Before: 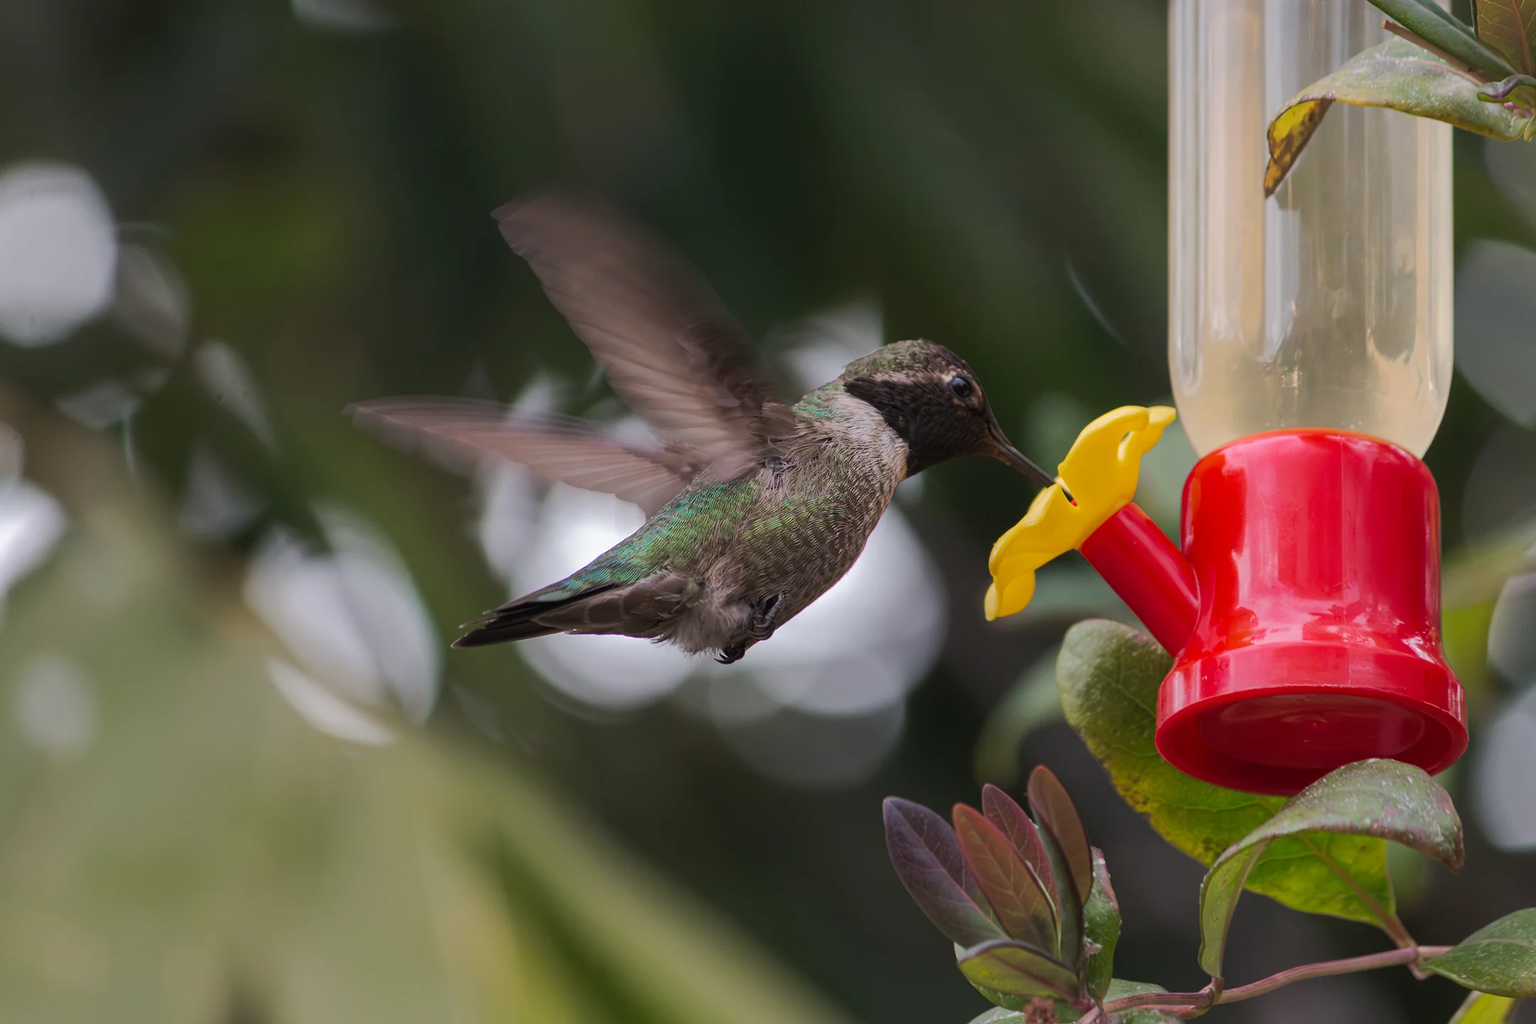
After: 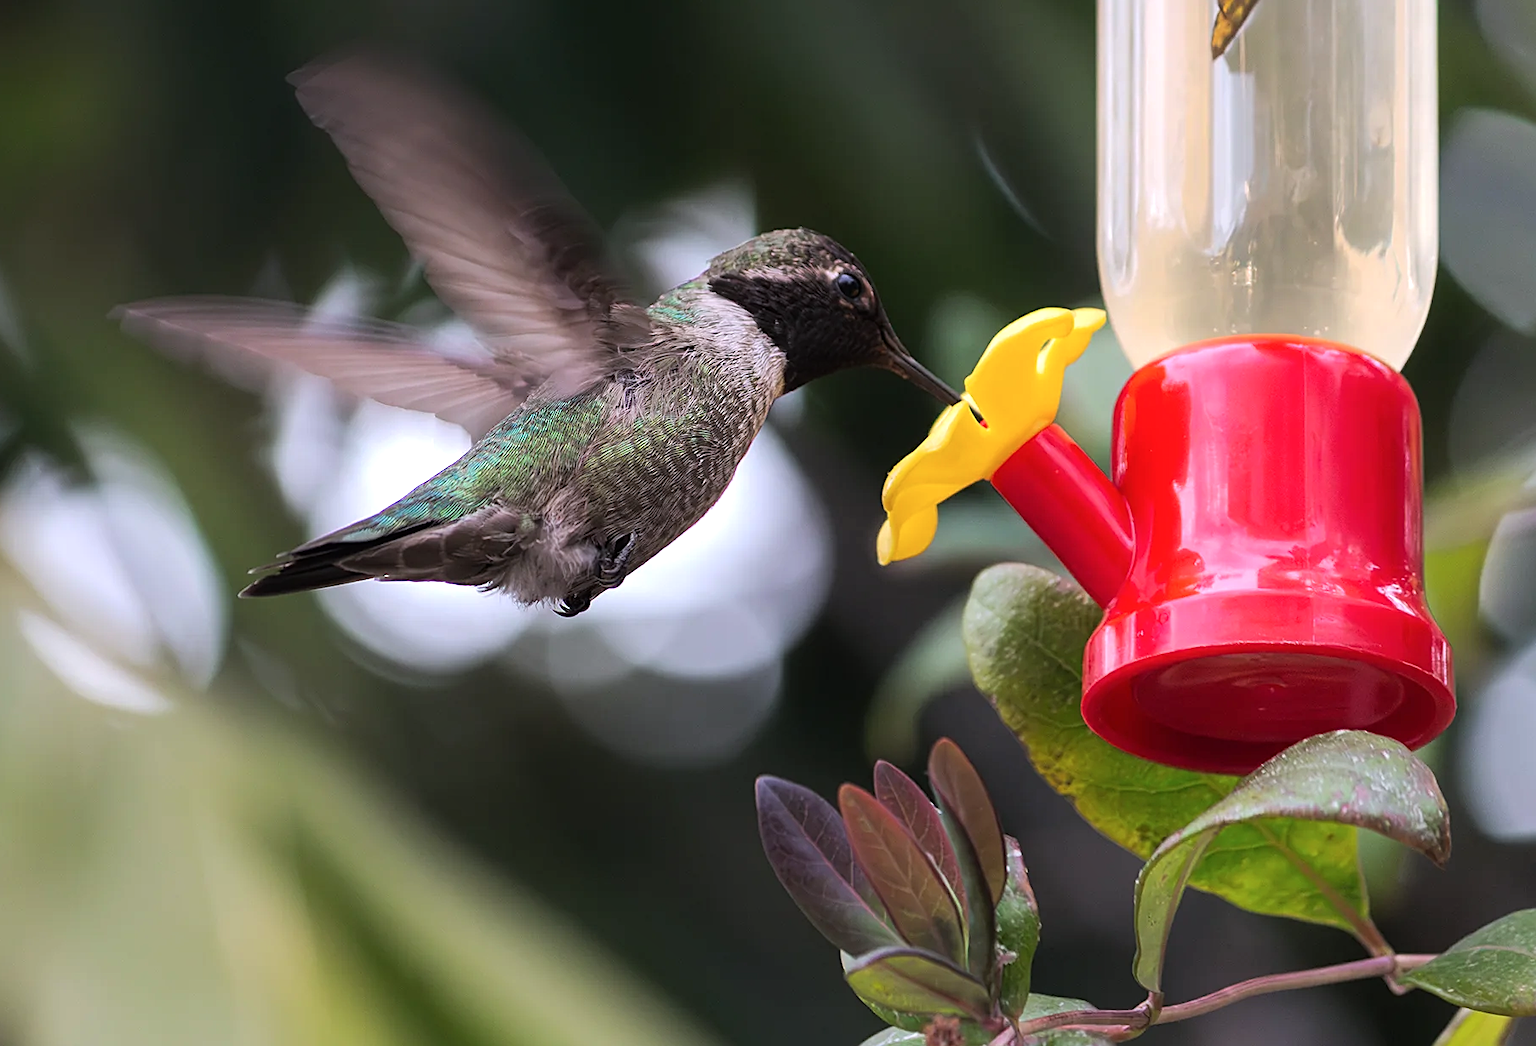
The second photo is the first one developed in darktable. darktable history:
tone equalizer: -8 EV -0.722 EV, -7 EV -0.677 EV, -6 EV -0.618 EV, -5 EV -0.388 EV, -3 EV 0.38 EV, -2 EV 0.6 EV, -1 EV 0.697 EV, +0 EV 0.727 EV
crop: left 16.406%, top 14.561%
sharpen: on, module defaults
color calibration: illuminant as shot in camera, x 0.358, y 0.373, temperature 4628.91 K
